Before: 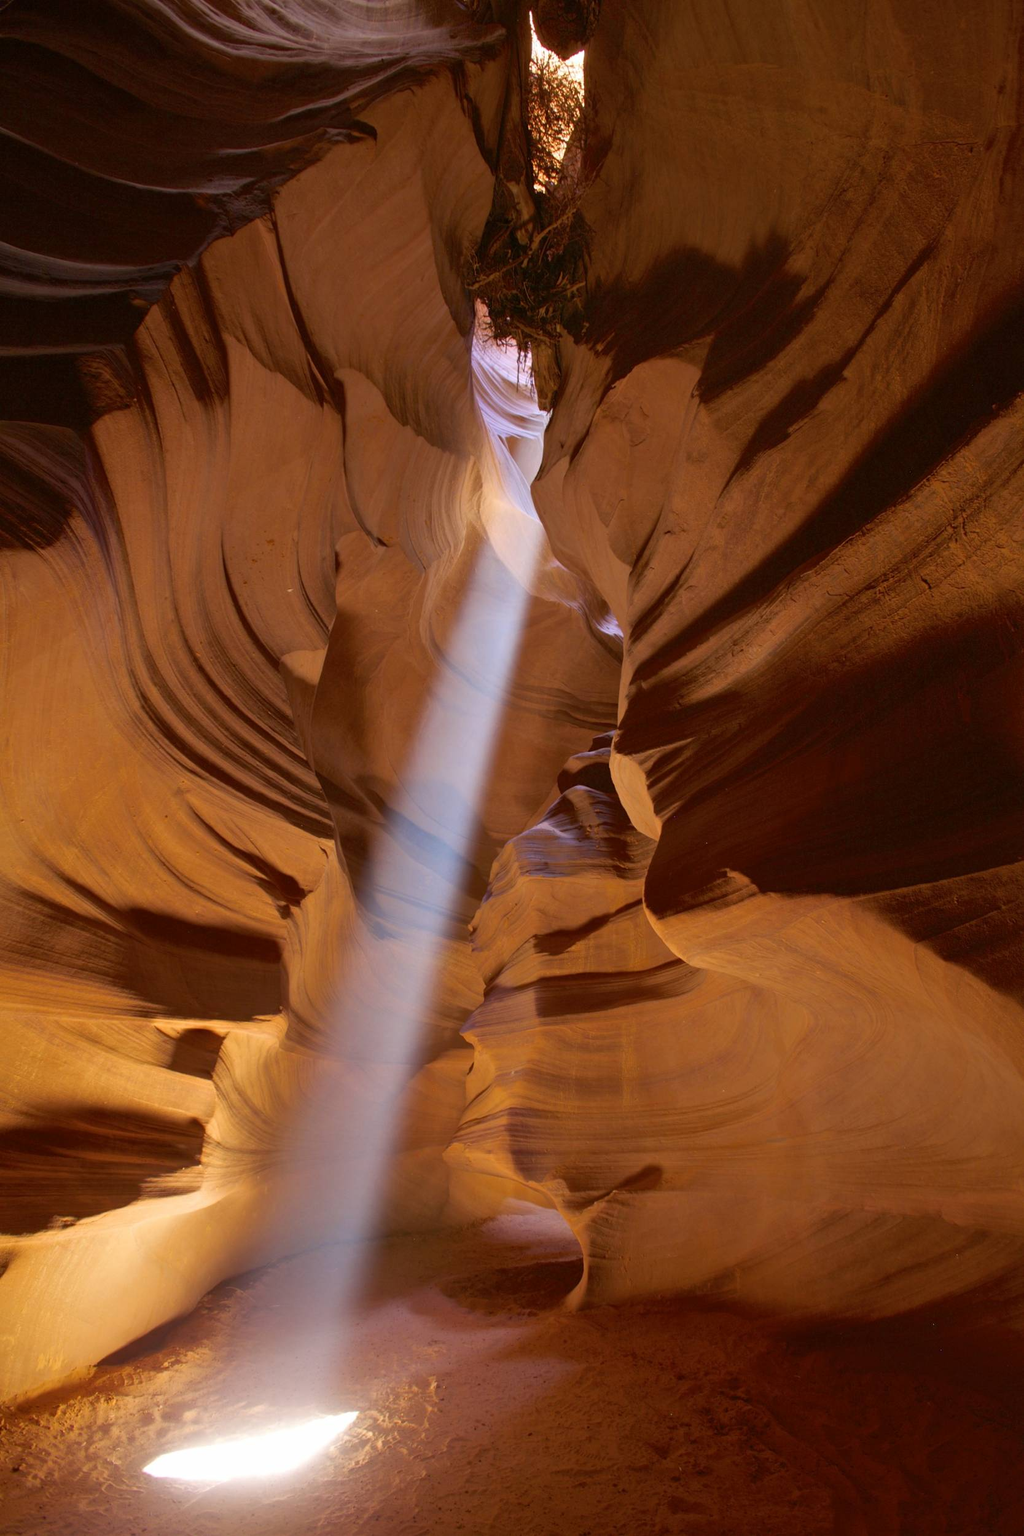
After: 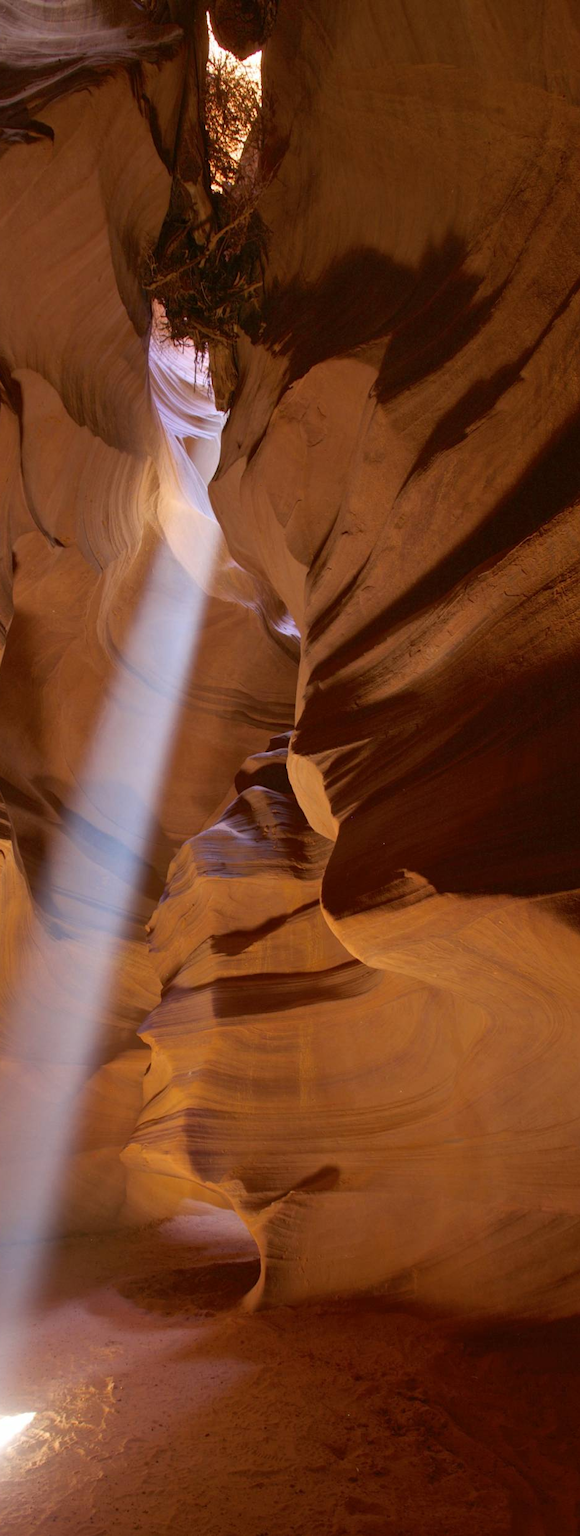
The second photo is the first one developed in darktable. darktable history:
crop: left 31.593%, top 0.017%, right 11.763%
